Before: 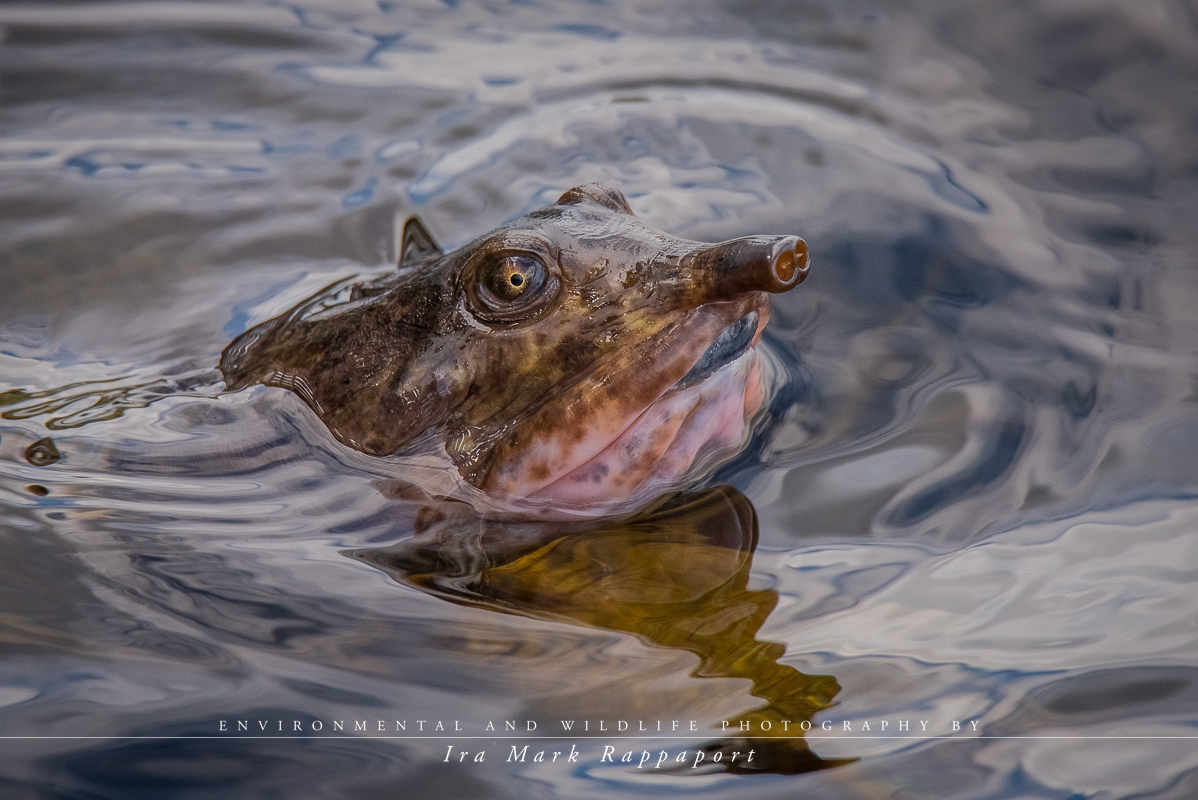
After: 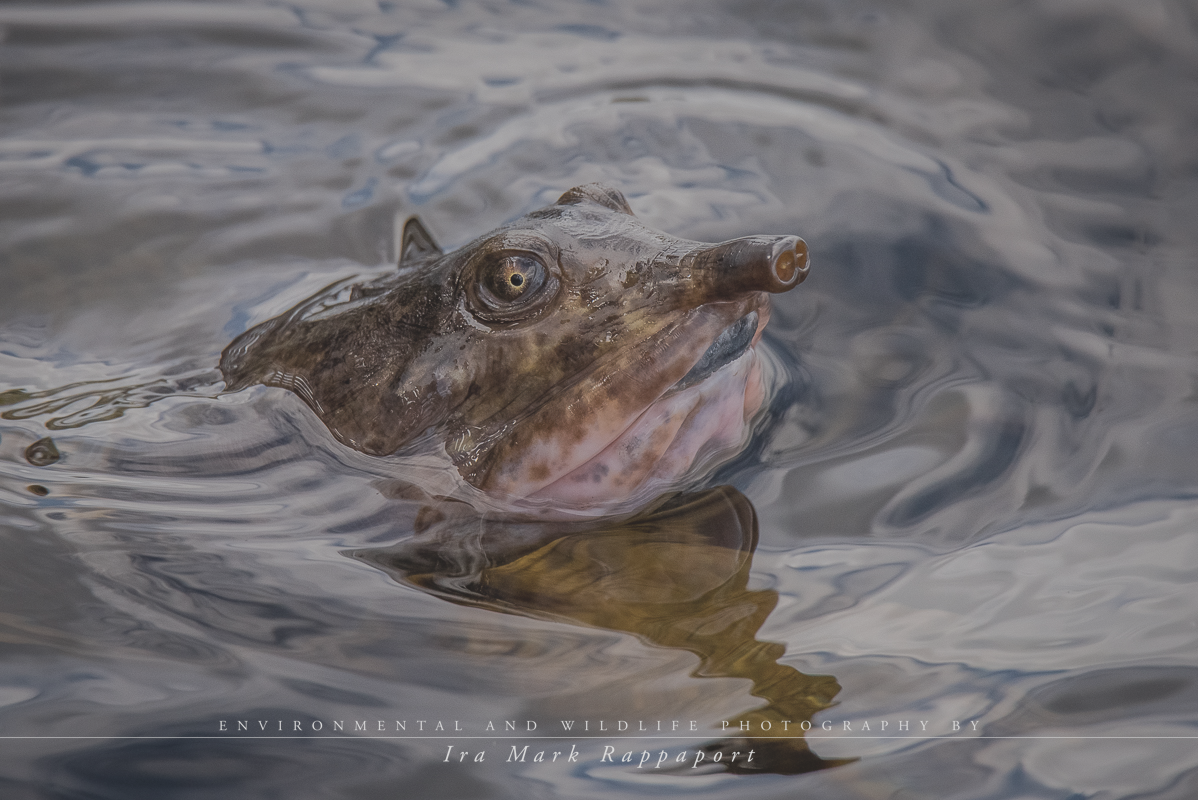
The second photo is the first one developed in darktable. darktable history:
contrast brightness saturation: contrast -0.258, saturation -0.449
